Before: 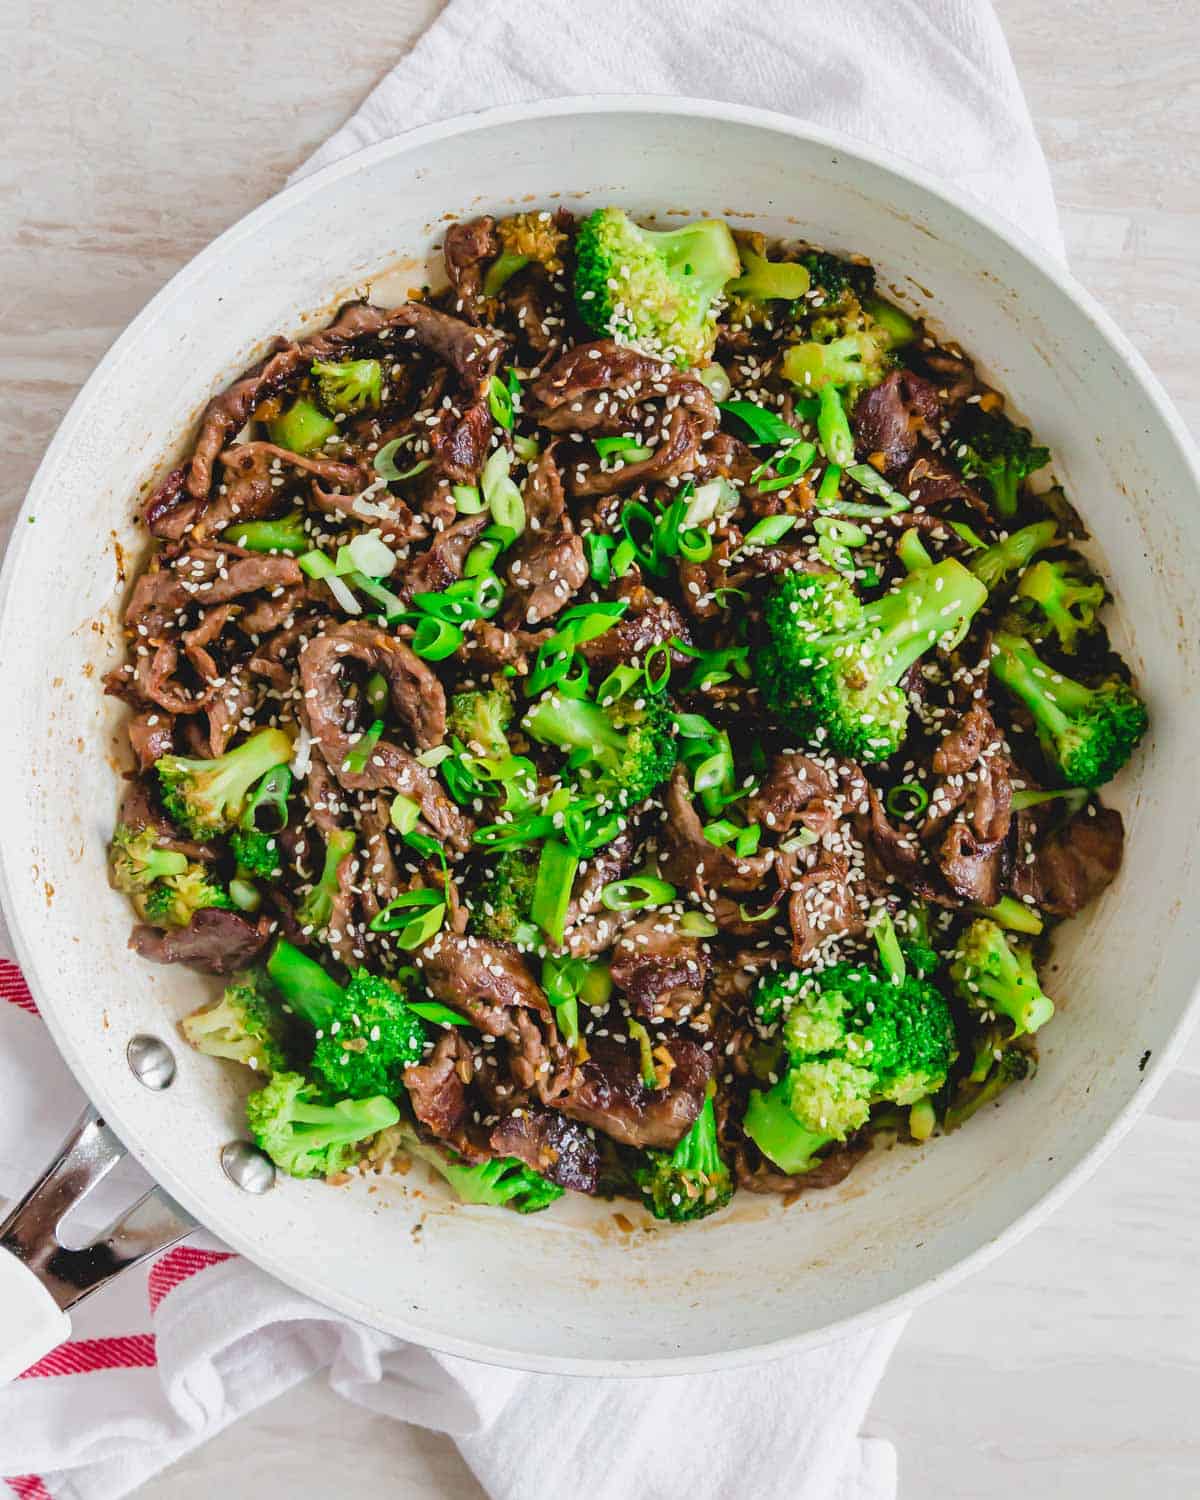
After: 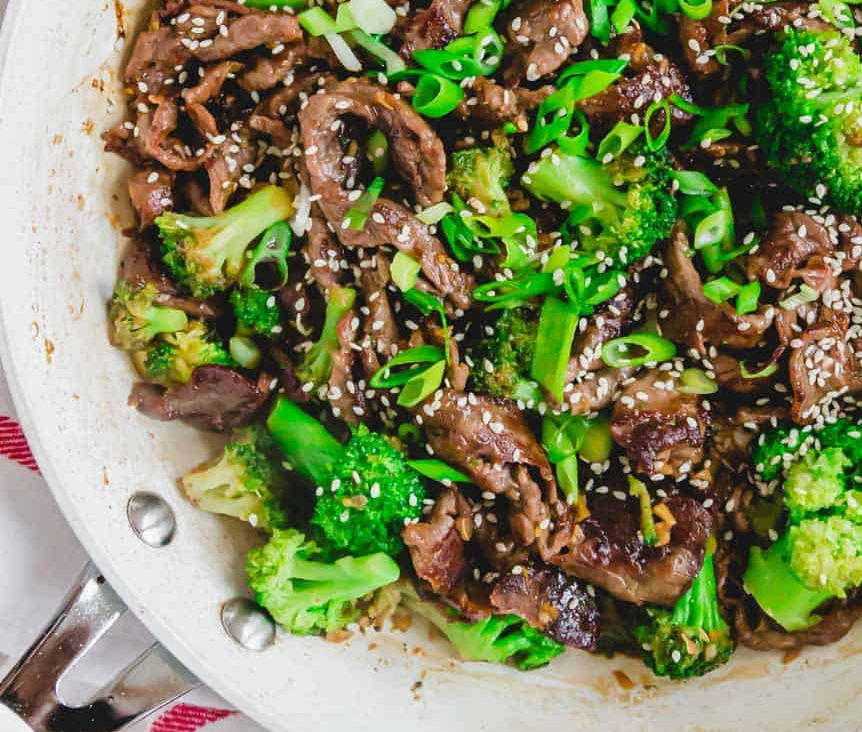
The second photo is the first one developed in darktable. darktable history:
crop: top 36.222%, right 28.089%, bottom 14.912%
